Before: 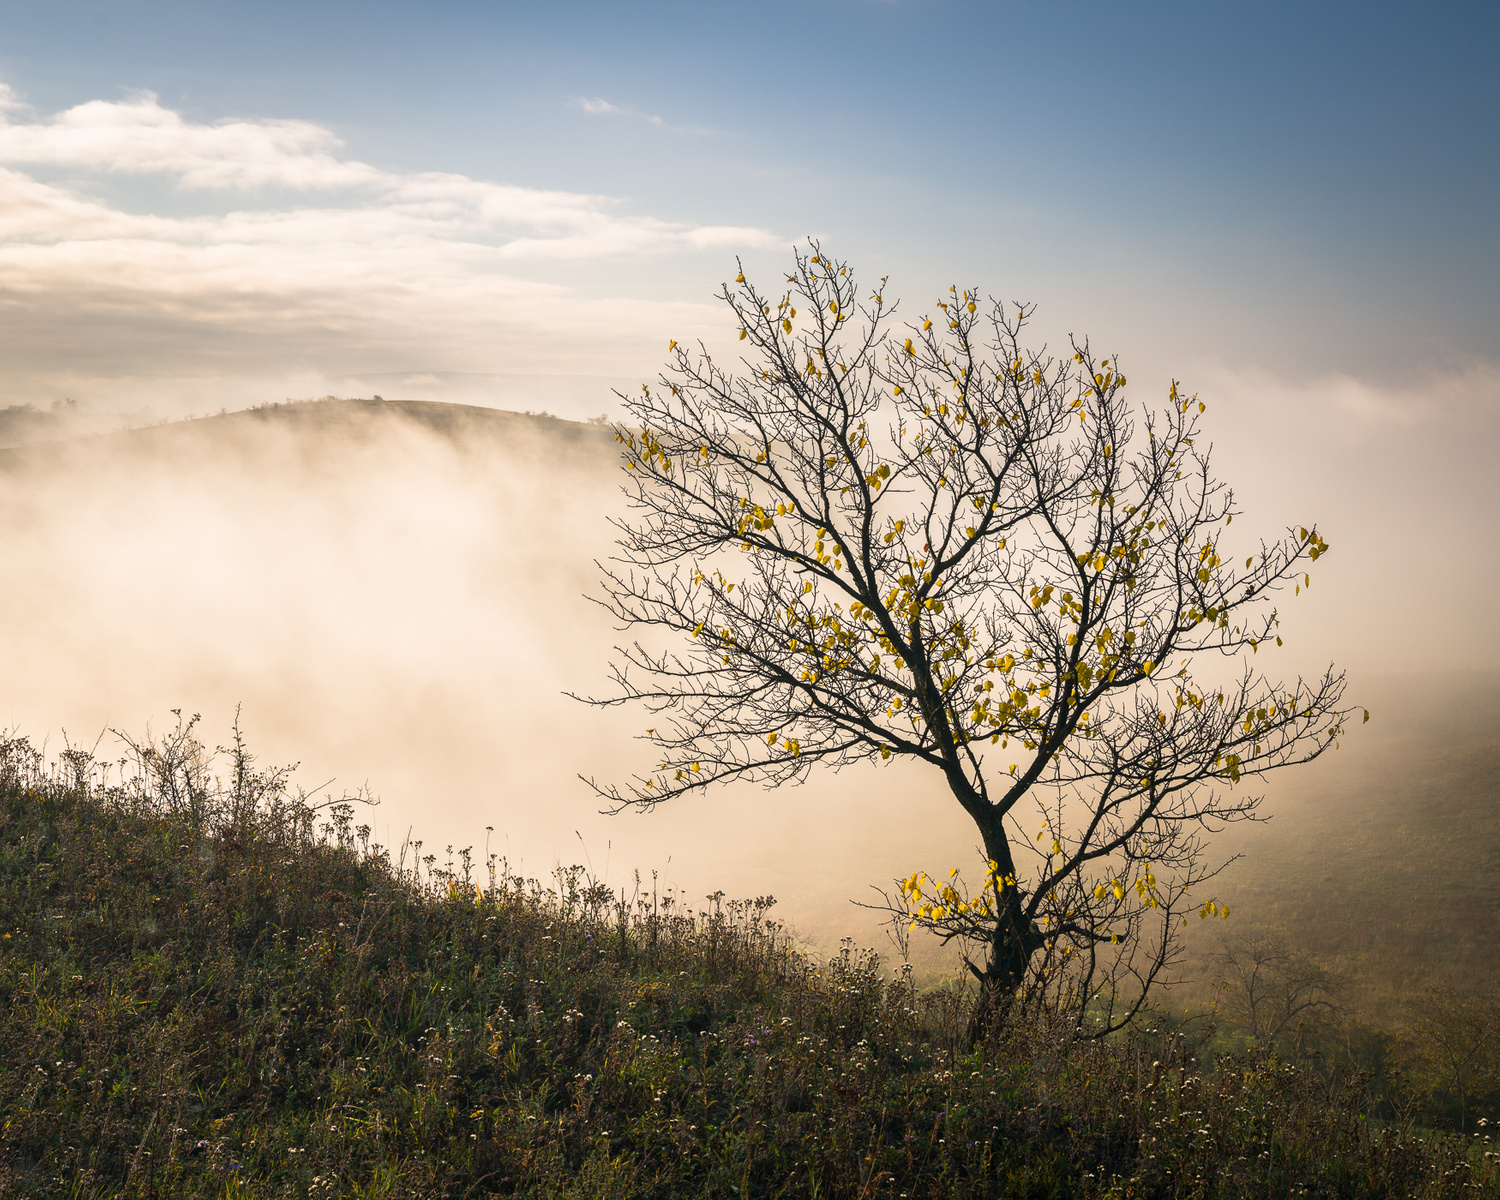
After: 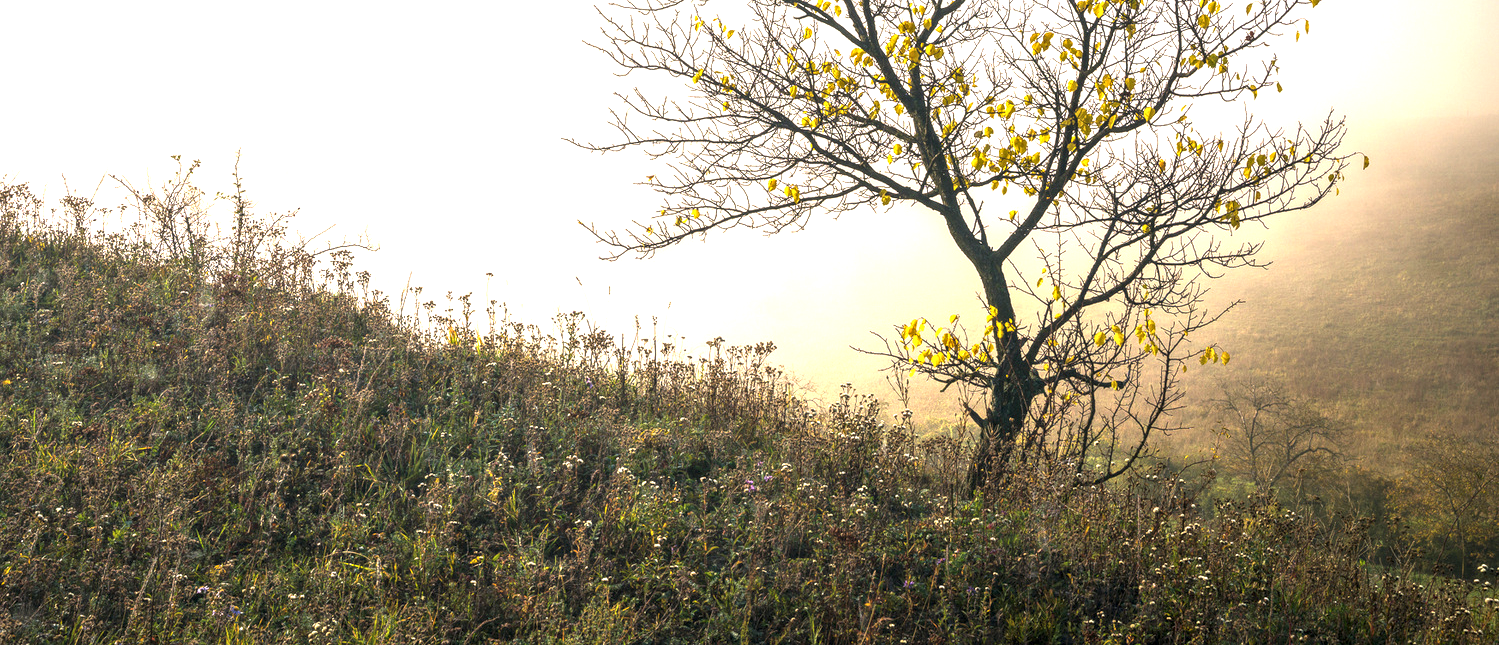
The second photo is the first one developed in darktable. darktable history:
local contrast: detail 130%
exposure: black level correction 0, exposure 1.2 EV, compensate highlight preservation false
crop and rotate: top 46.237%
